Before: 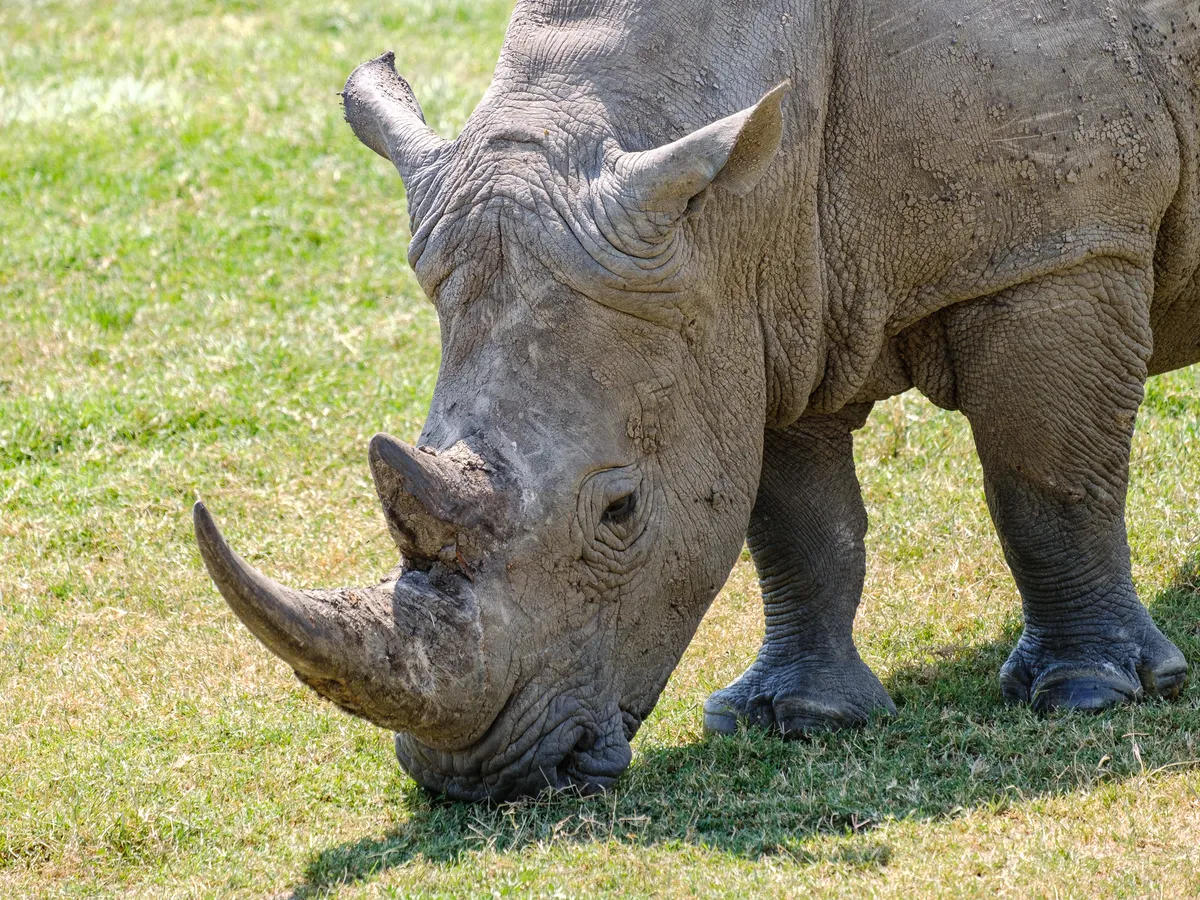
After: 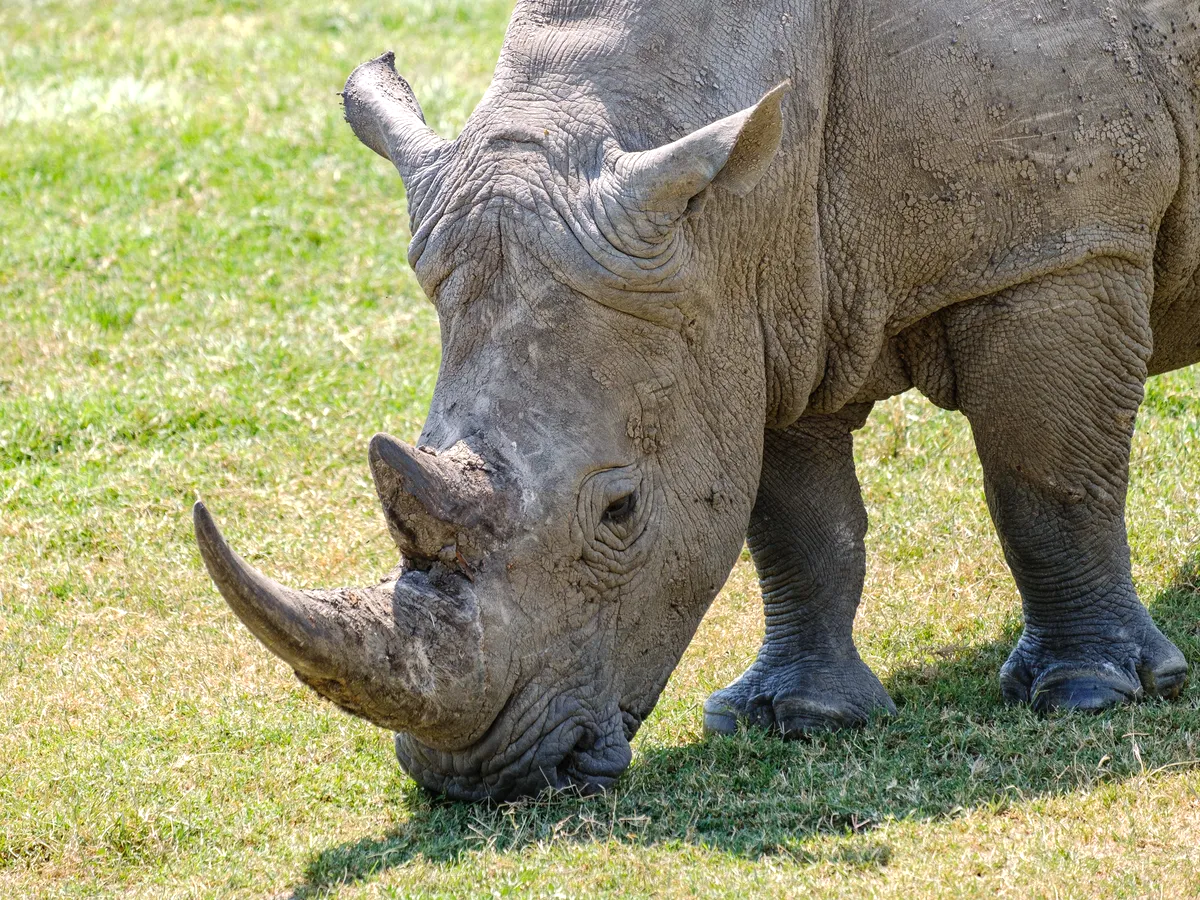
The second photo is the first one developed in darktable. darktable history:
exposure: exposure 0.124 EV, compensate exposure bias true, compensate highlight preservation false
